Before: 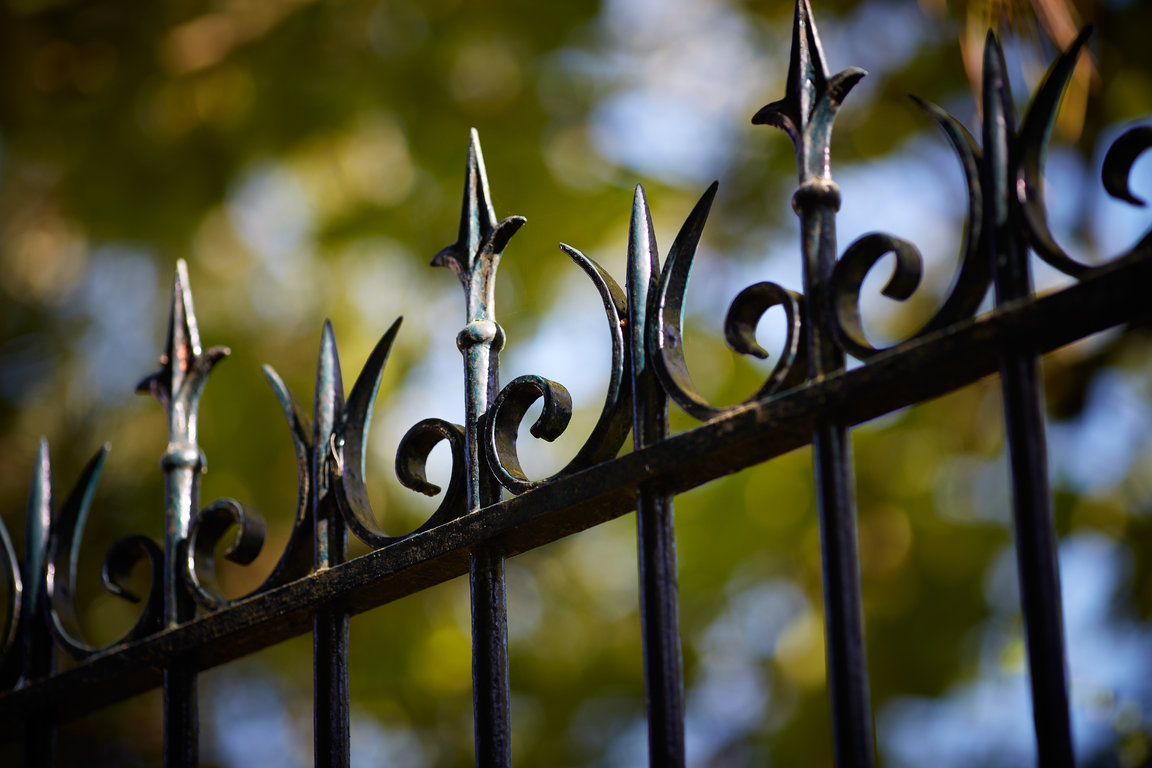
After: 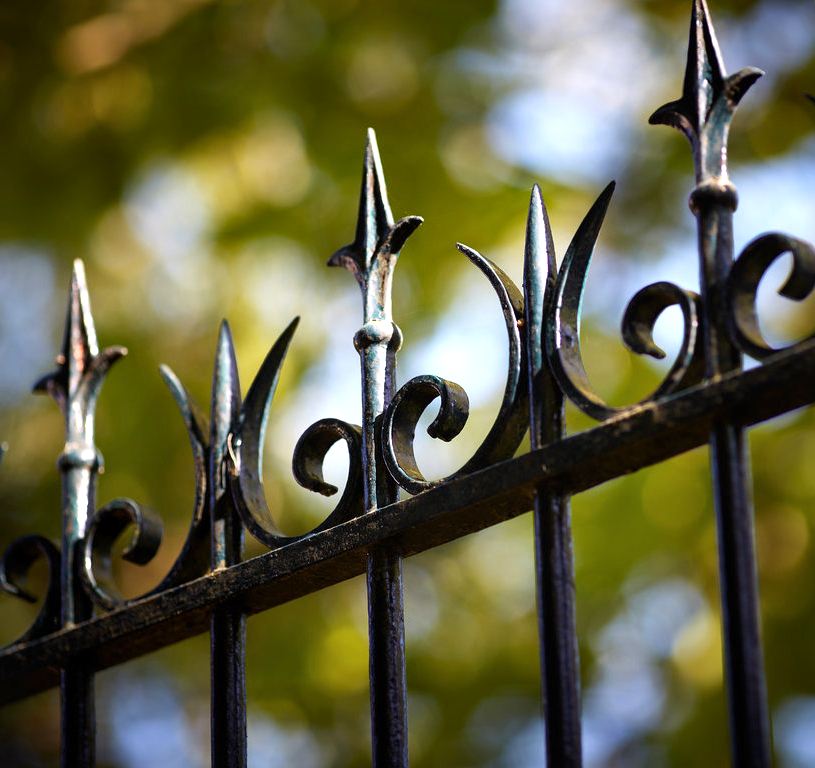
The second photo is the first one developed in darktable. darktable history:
local contrast: mode bilateral grid, contrast 21, coarseness 49, detail 119%, midtone range 0.2
crop and rotate: left 9.011%, right 20.163%
exposure: black level correction 0, exposure 0.5 EV, compensate exposure bias true, compensate highlight preservation false
